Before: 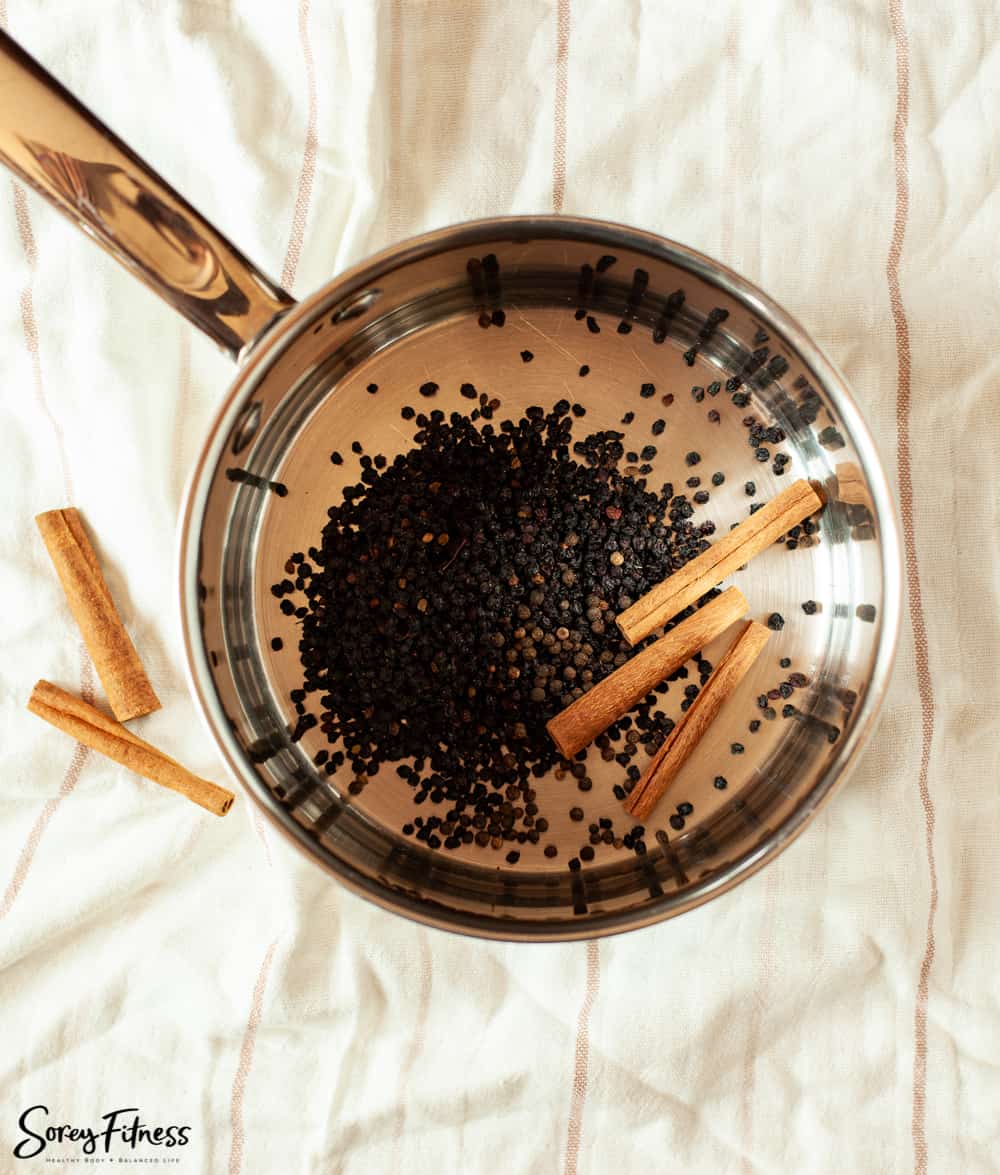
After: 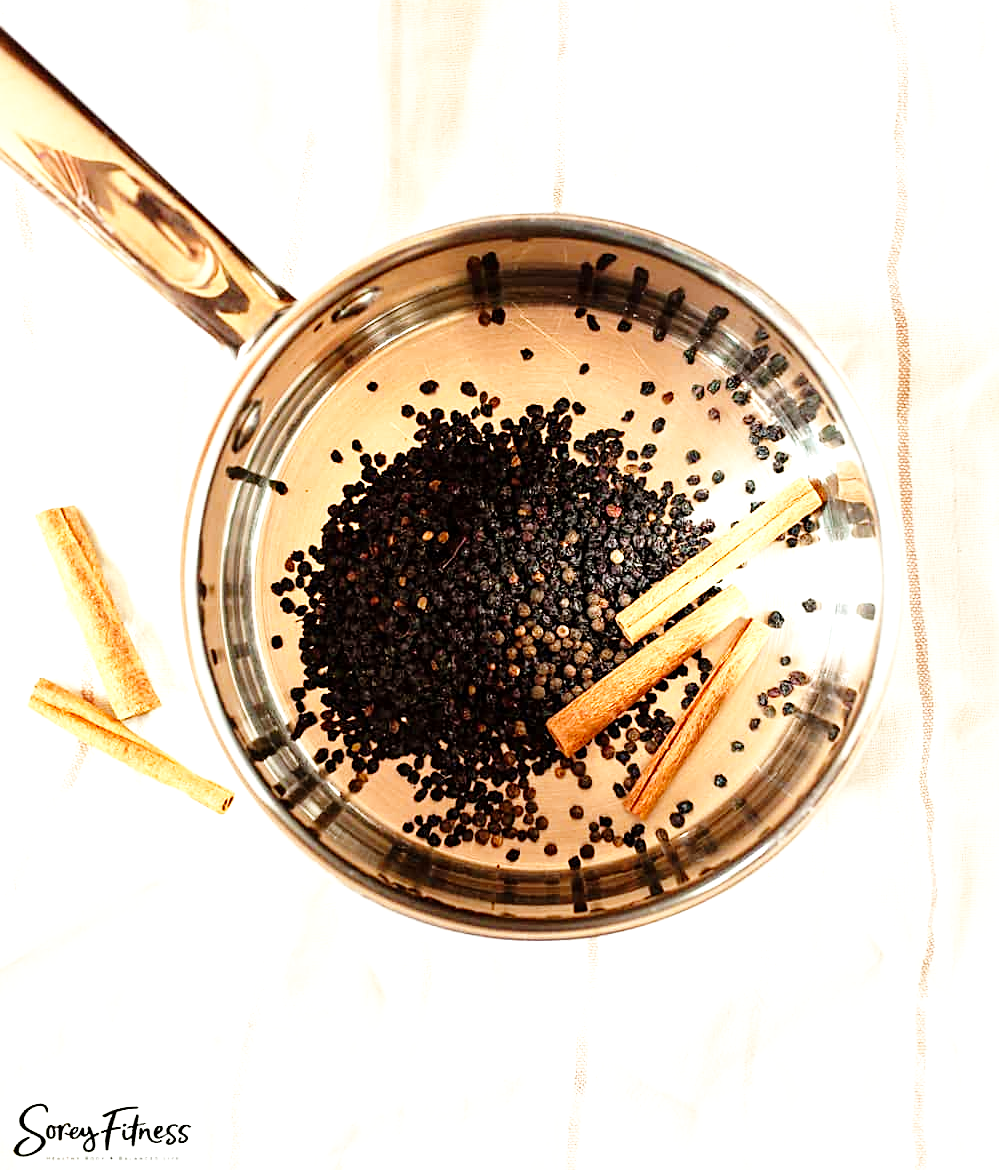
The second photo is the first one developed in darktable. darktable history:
exposure: black level correction 0, exposure 0.701 EV, compensate highlight preservation false
crop: top 0.225%, bottom 0.19%
base curve: curves: ch0 [(0, 0) (0.008, 0.007) (0.022, 0.029) (0.048, 0.089) (0.092, 0.197) (0.191, 0.399) (0.275, 0.534) (0.357, 0.65) (0.477, 0.78) (0.542, 0.833) (0.799, 0.973) (1, 1)], preserve colors none
local contrast: mode bilateral grid, contrast 20, coarseness 50, detail 119%, midtone range 0.2
sharpen: on, module defaults
